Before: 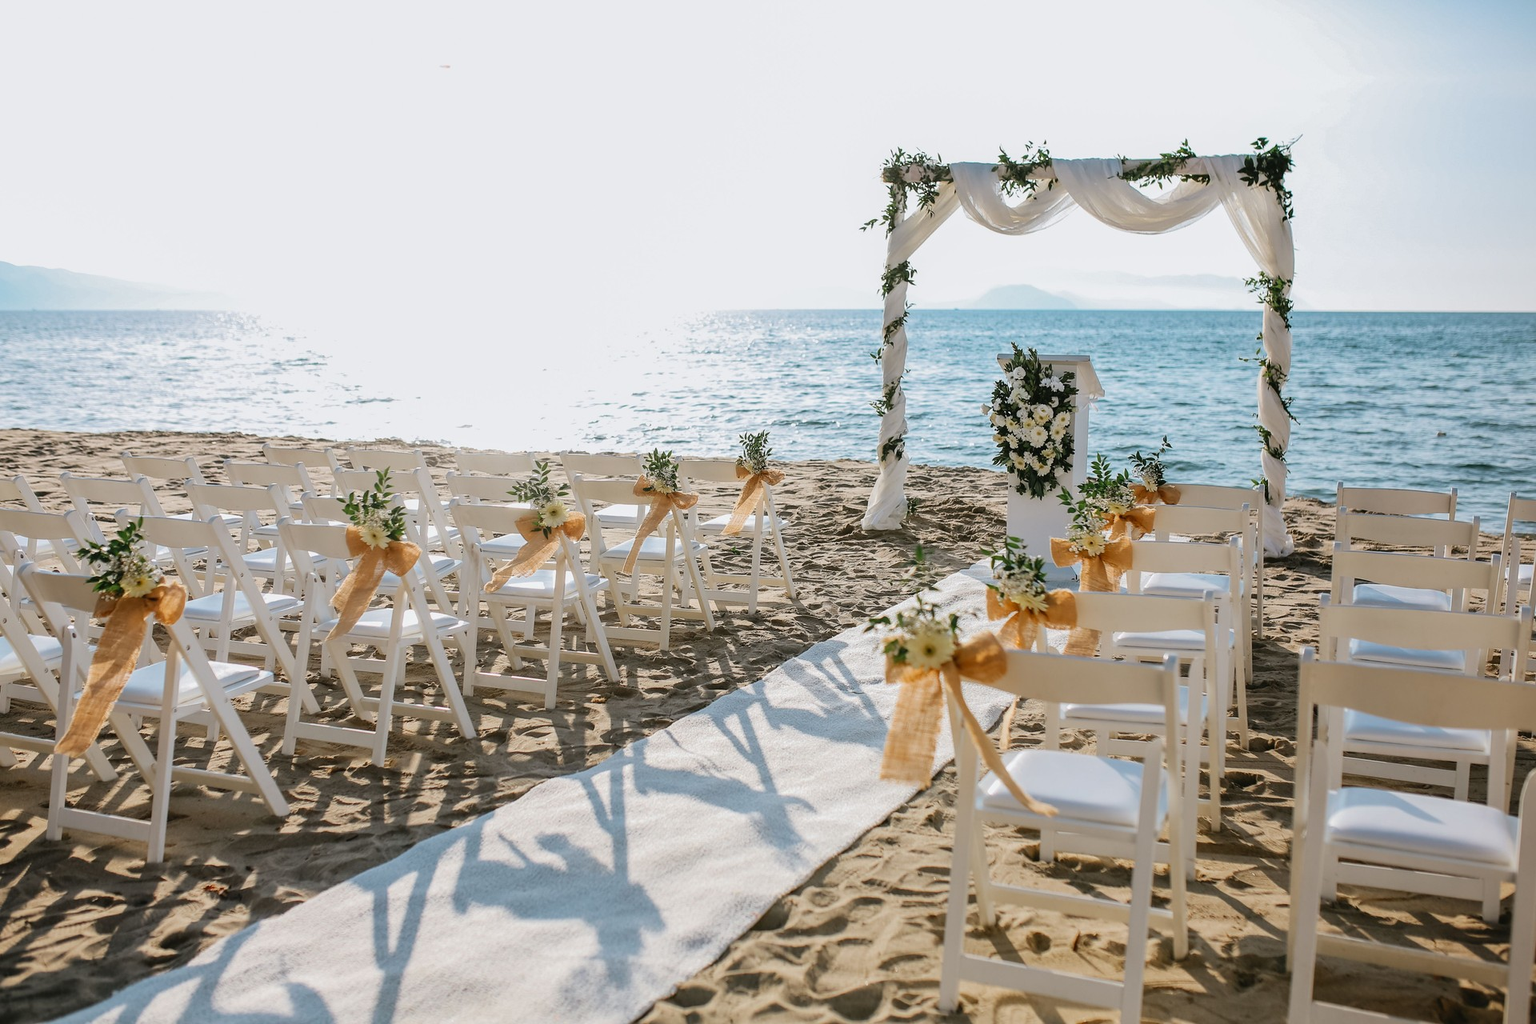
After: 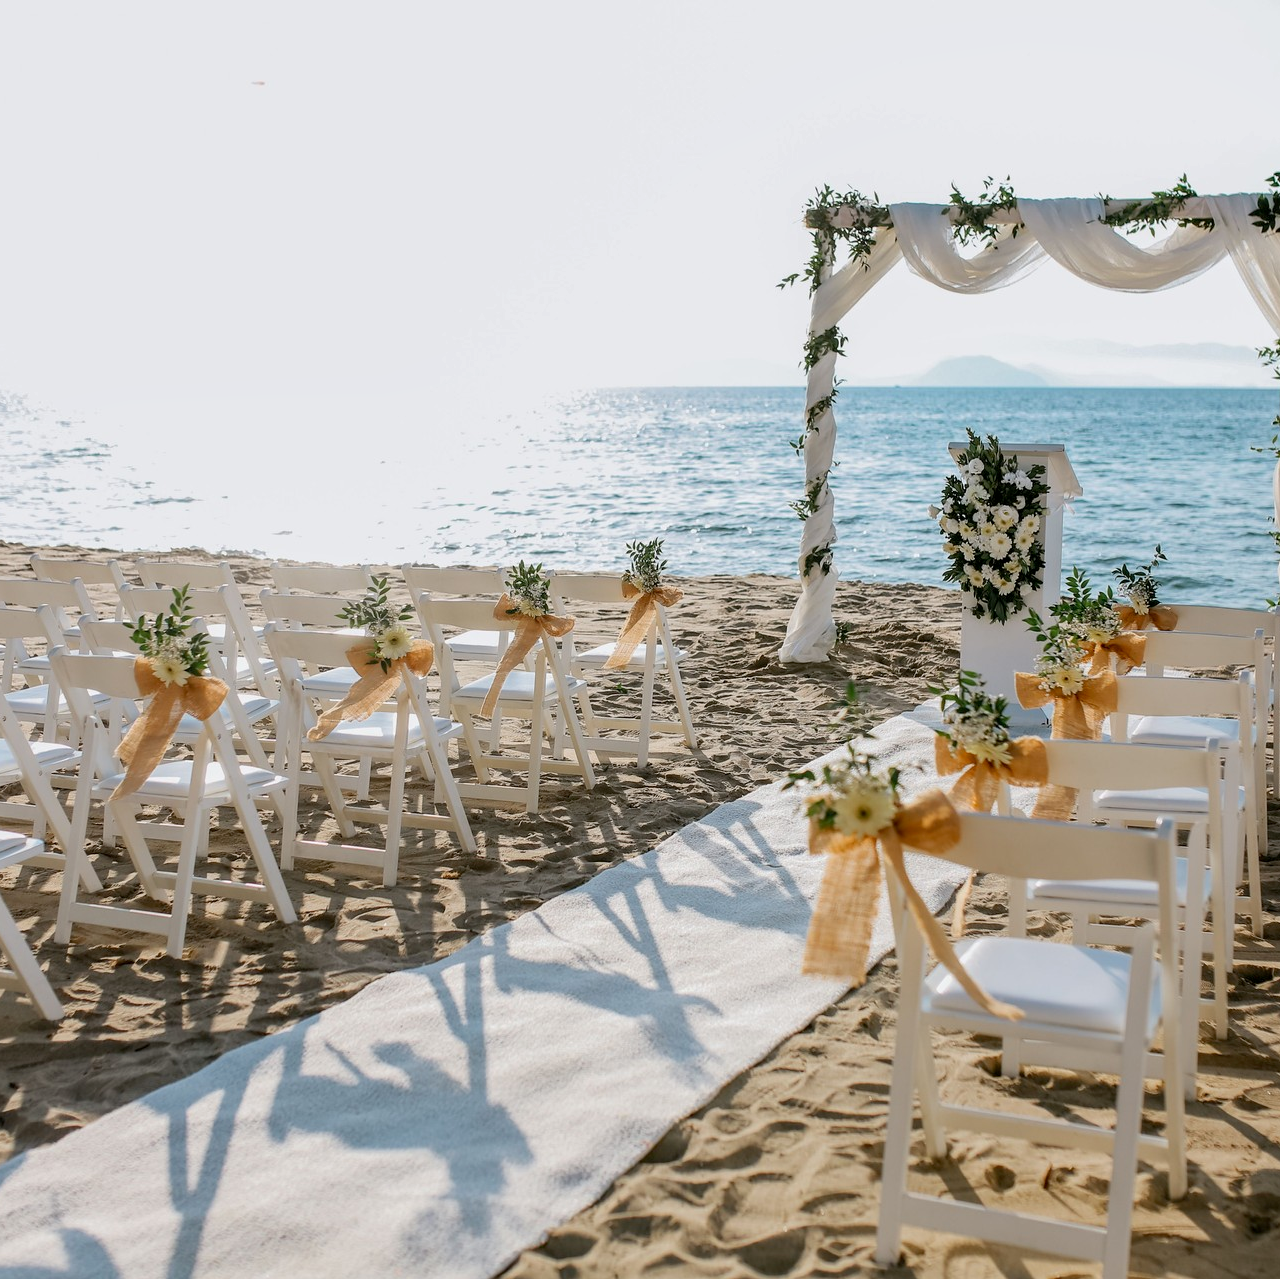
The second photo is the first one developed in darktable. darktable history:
exposure: black level correction 0.005, exposure 0.001 EV, compensate highlight preservation false
crop and rotate: left 15.546%, right 17.787%
shadows and highlights: radius 125.46, shadows 21.19, highlights -21.19, low approximation 0.01
